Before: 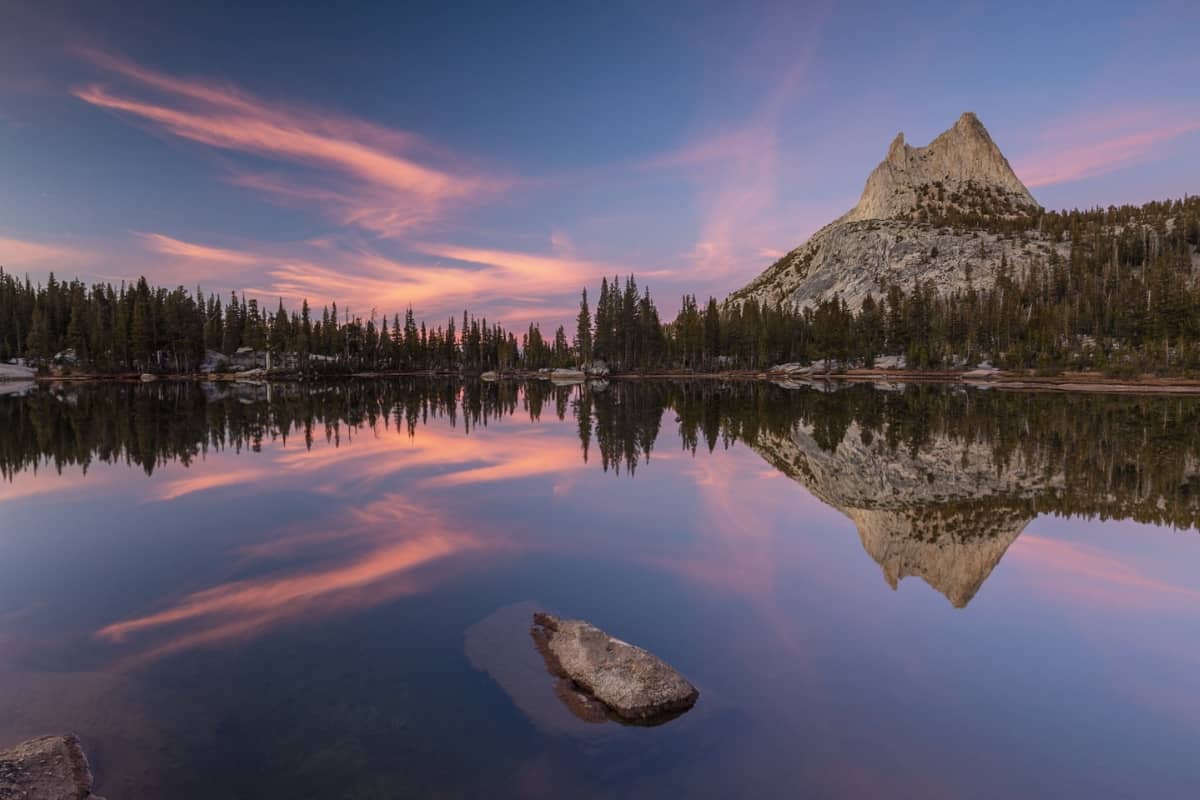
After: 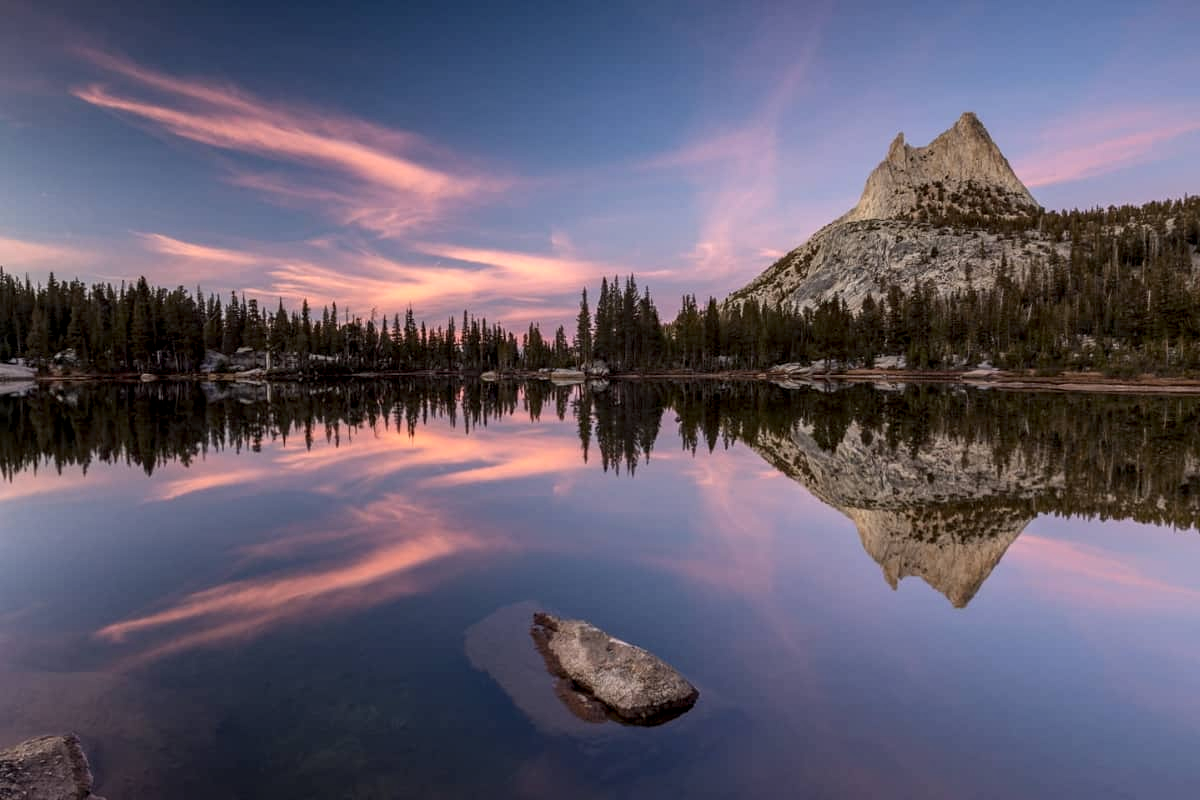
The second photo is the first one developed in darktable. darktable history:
local contrast: detail 134%, midtone range 0.745
